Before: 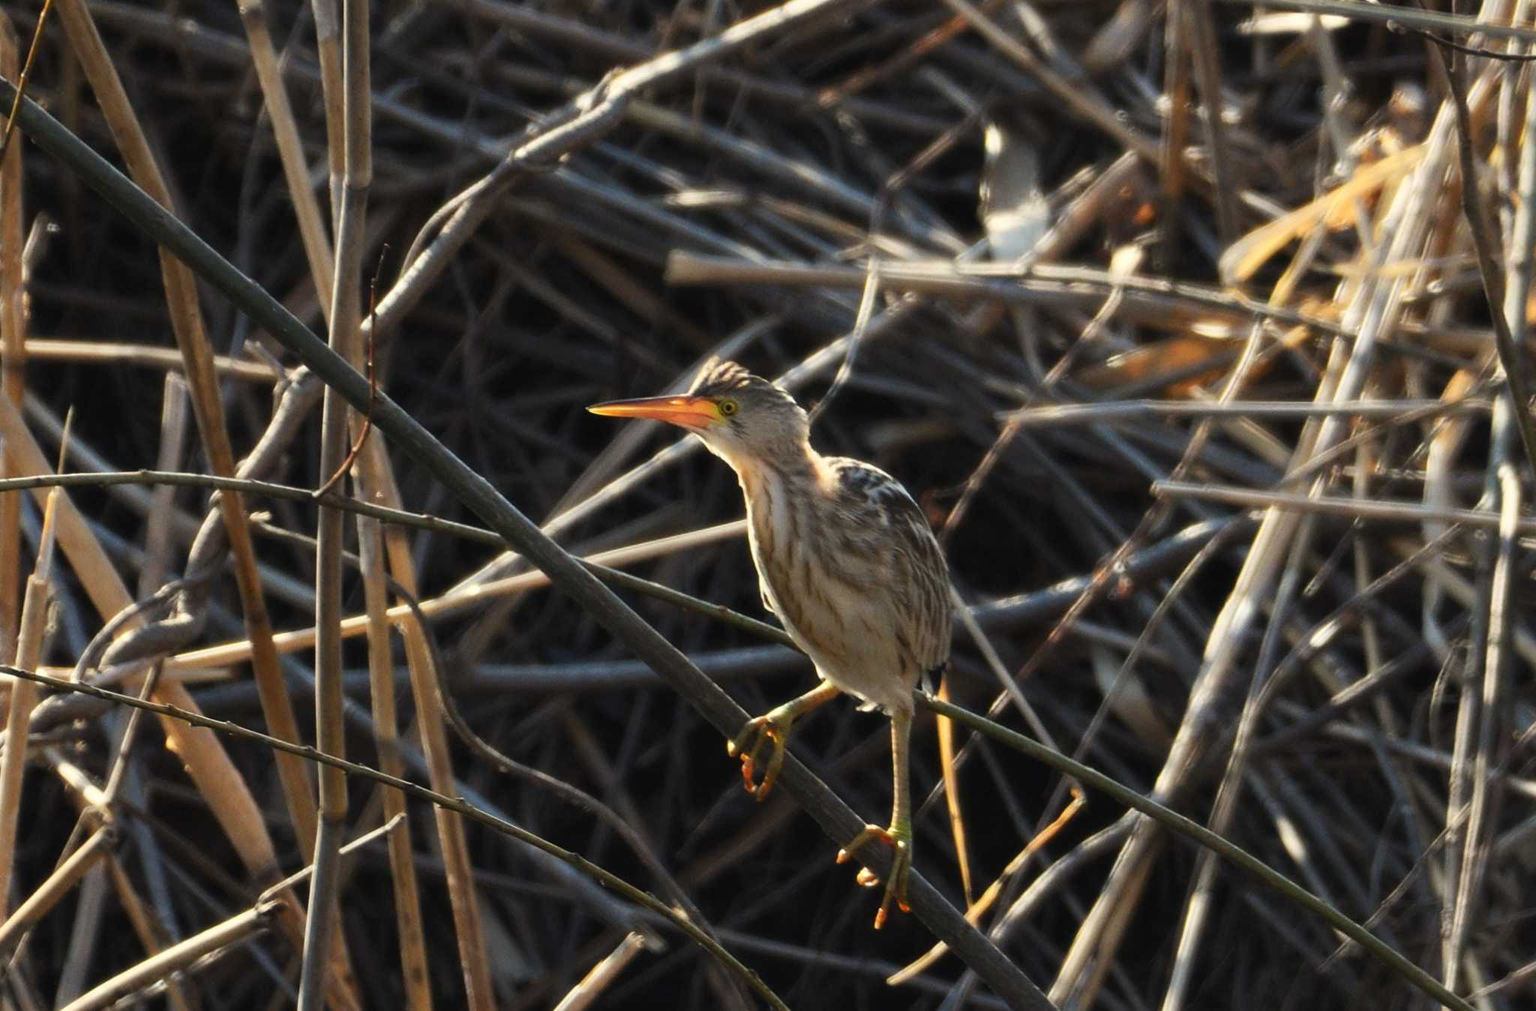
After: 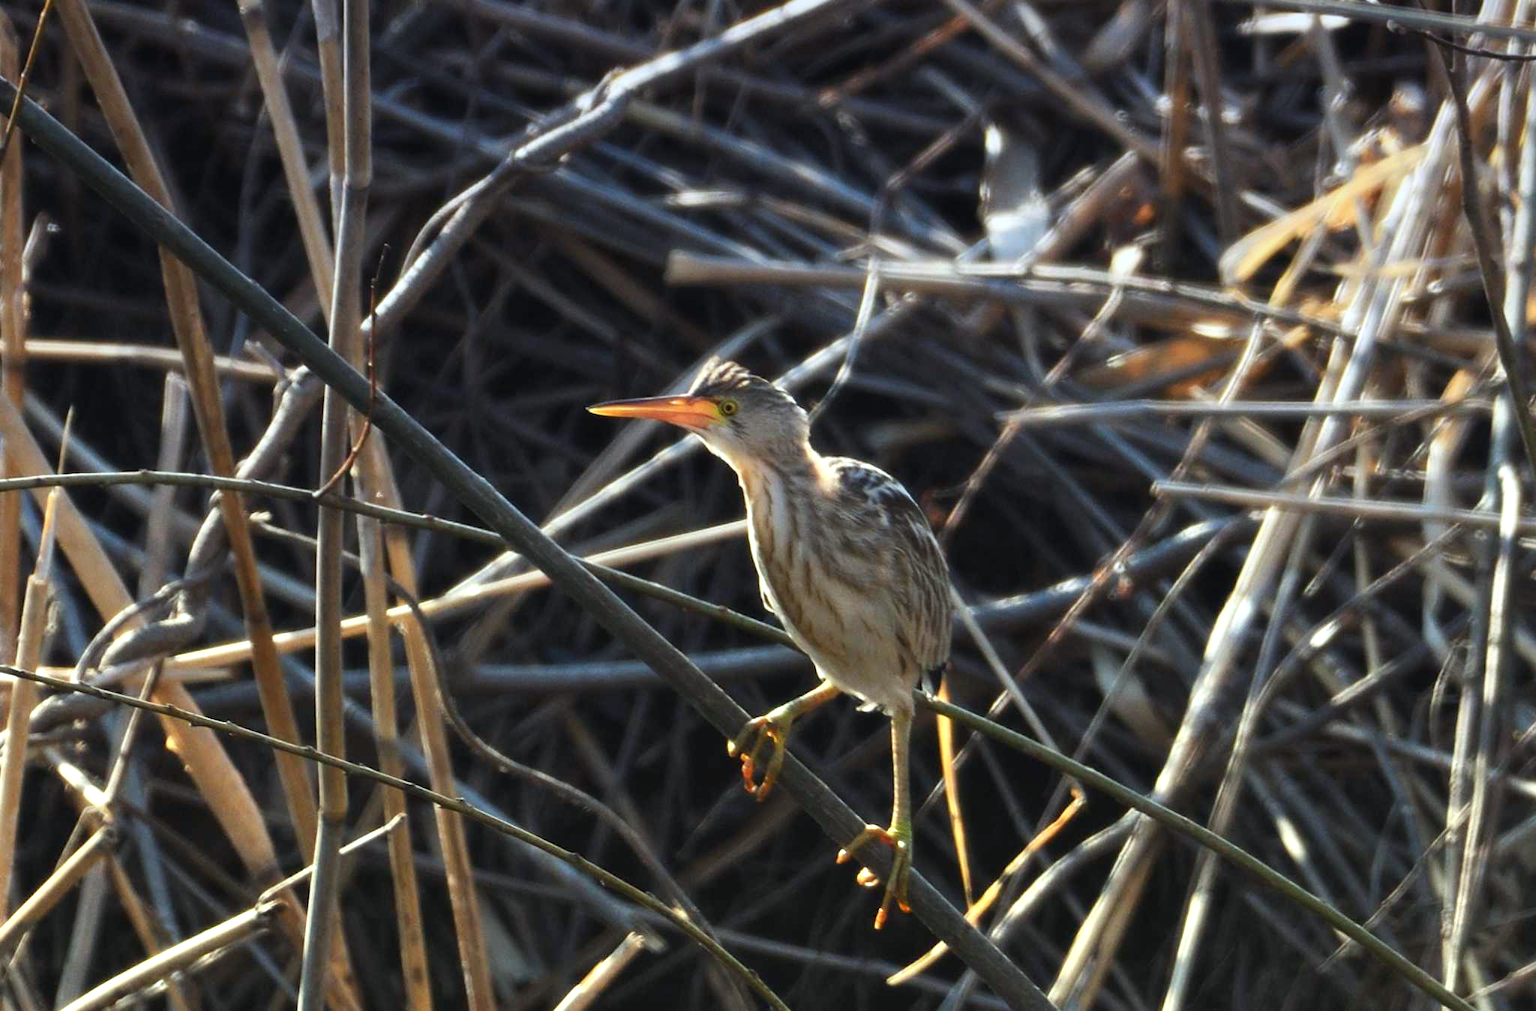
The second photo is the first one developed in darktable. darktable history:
exposure: black level correction 0, exposure 0.7 EV, compensate exposure bias true, compensate highlight preservation false
color correction: highlights a* -6.69, highlights b* 0.49
graduated density: hue 238.83°, saturation 50%
